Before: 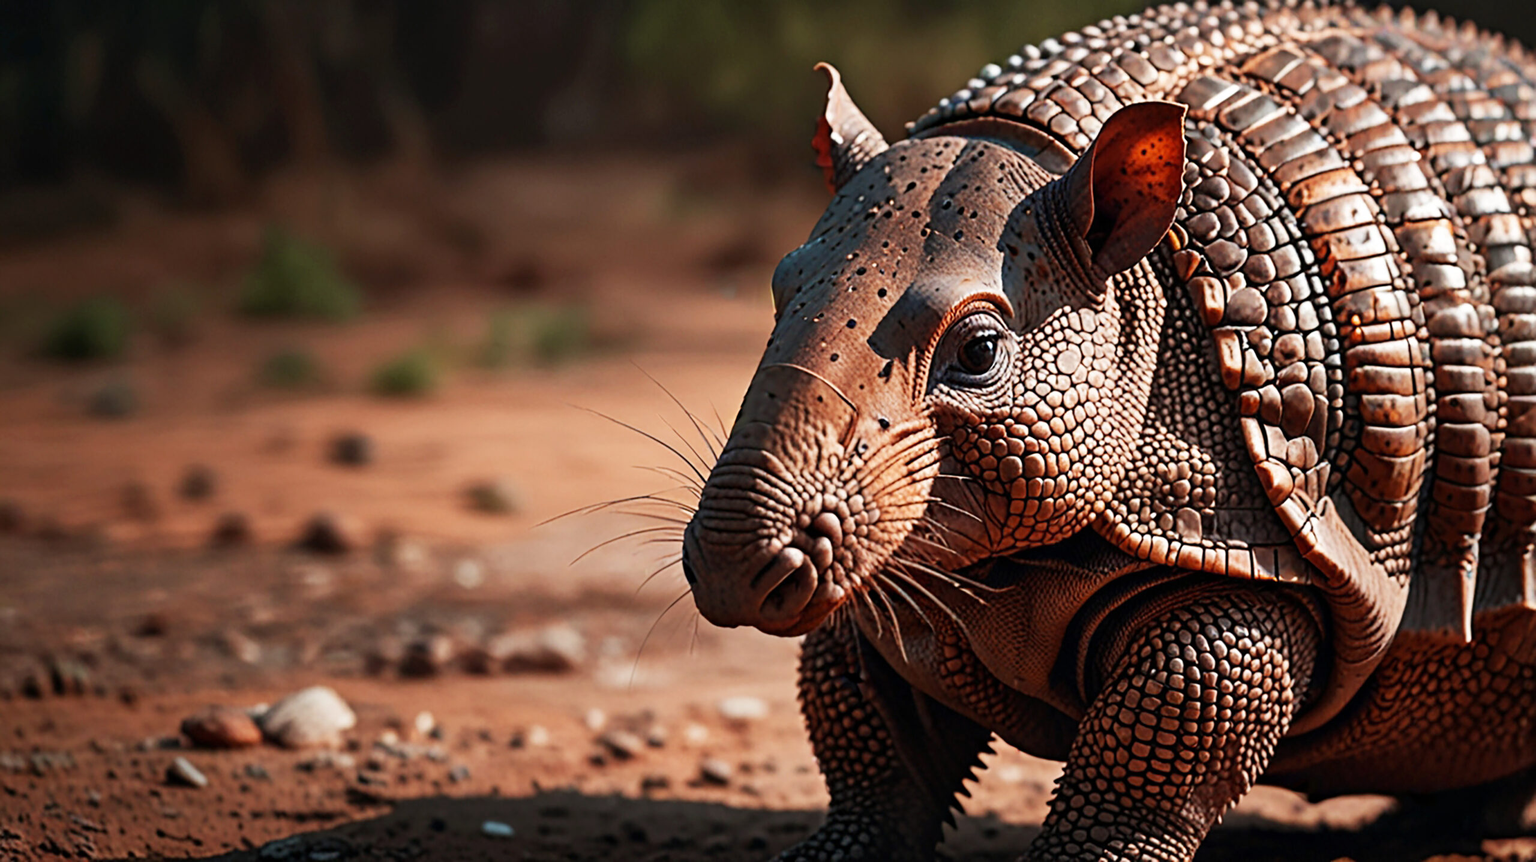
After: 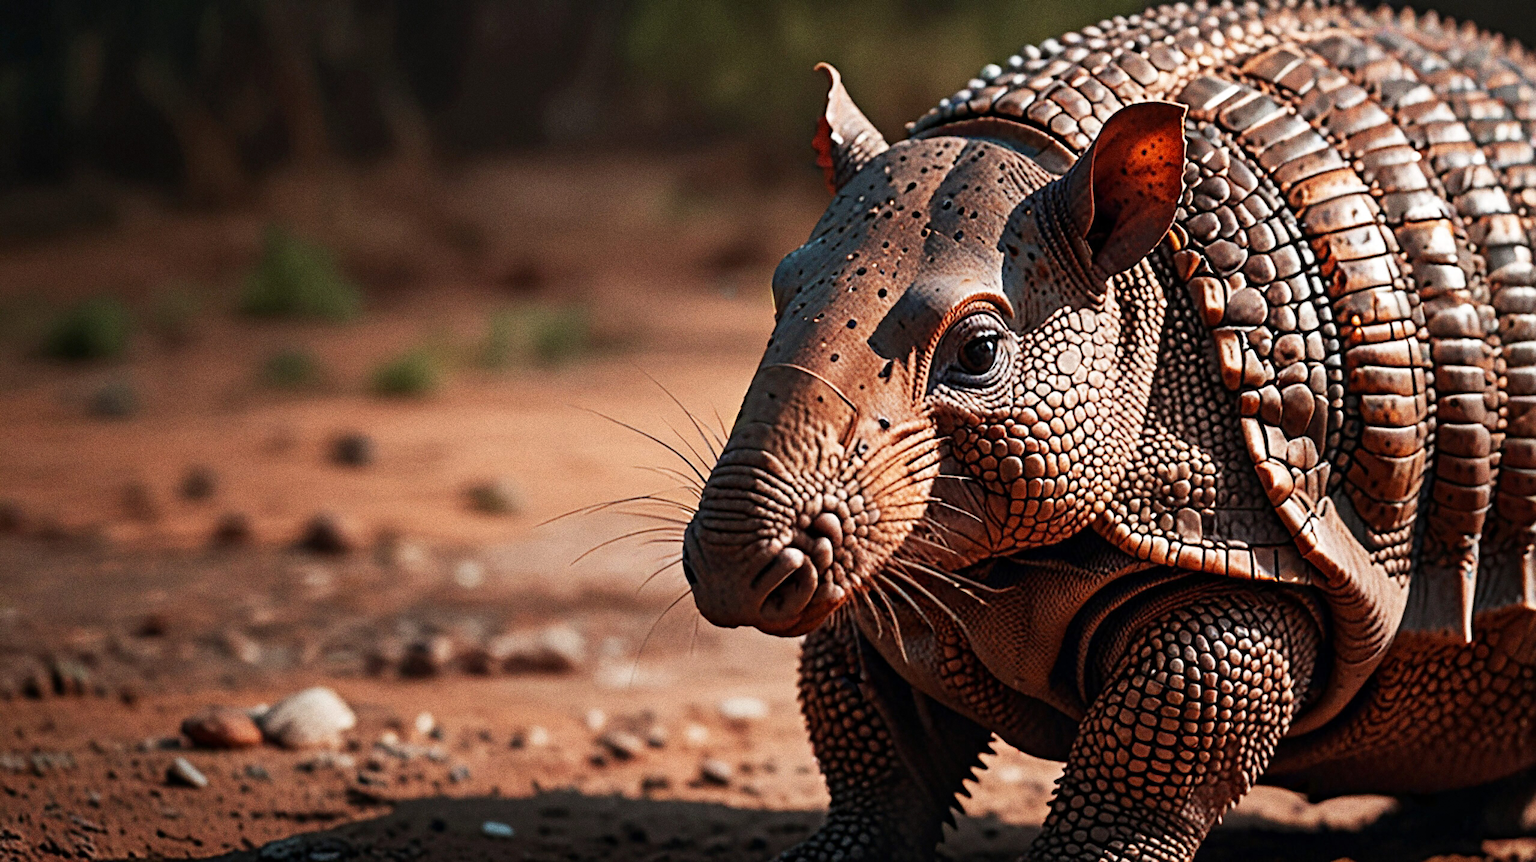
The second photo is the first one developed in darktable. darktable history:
local contrast: mode bilateral grid, contrast 15, coarseness 36, detail 105%, midtone range 0.2
grain: coarseness 0.09 ISO, strength 40%
